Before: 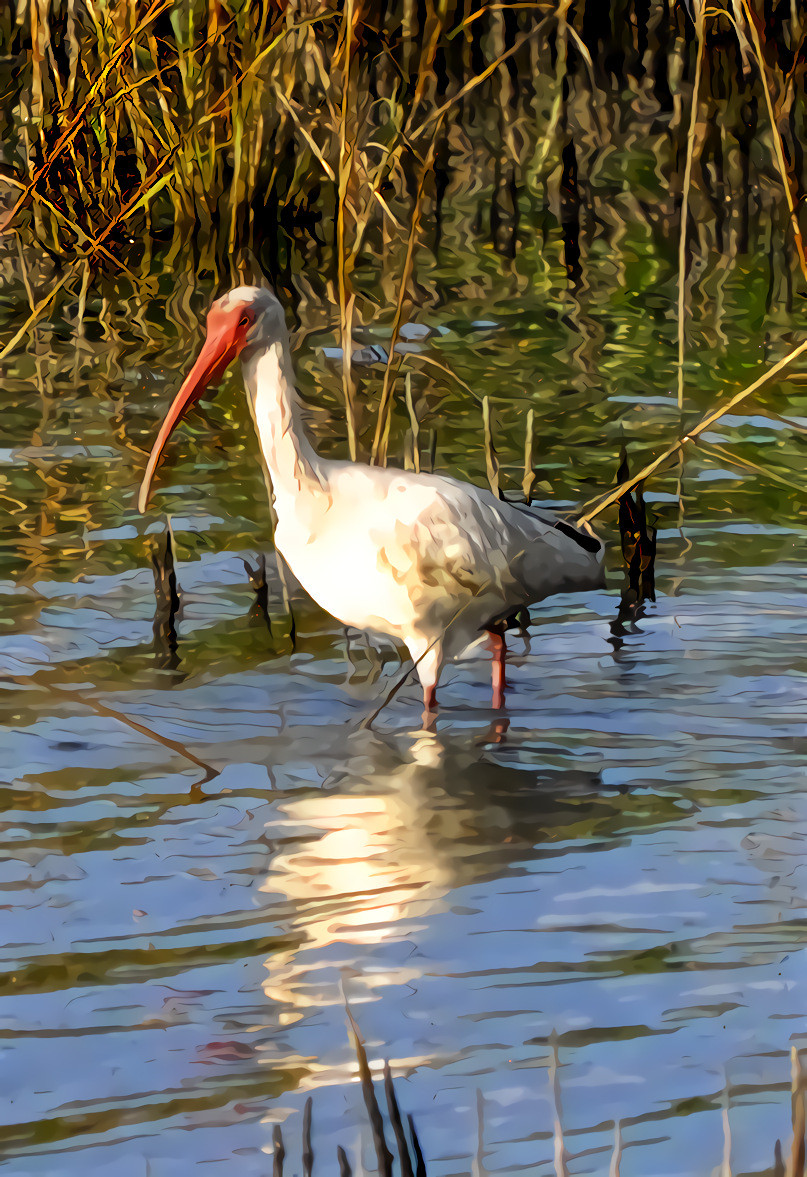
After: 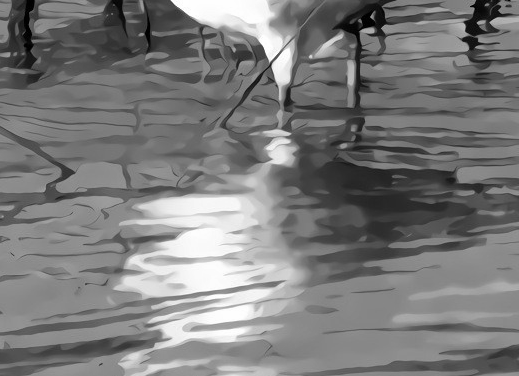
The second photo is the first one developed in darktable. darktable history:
monochrome: on, module defaults
crop: left 18.091%, top 51.13%, right 17.525%, bottom 16.85%
color correction: highlights a* 5.59, highlights b* 5.24, saturation 0.68
